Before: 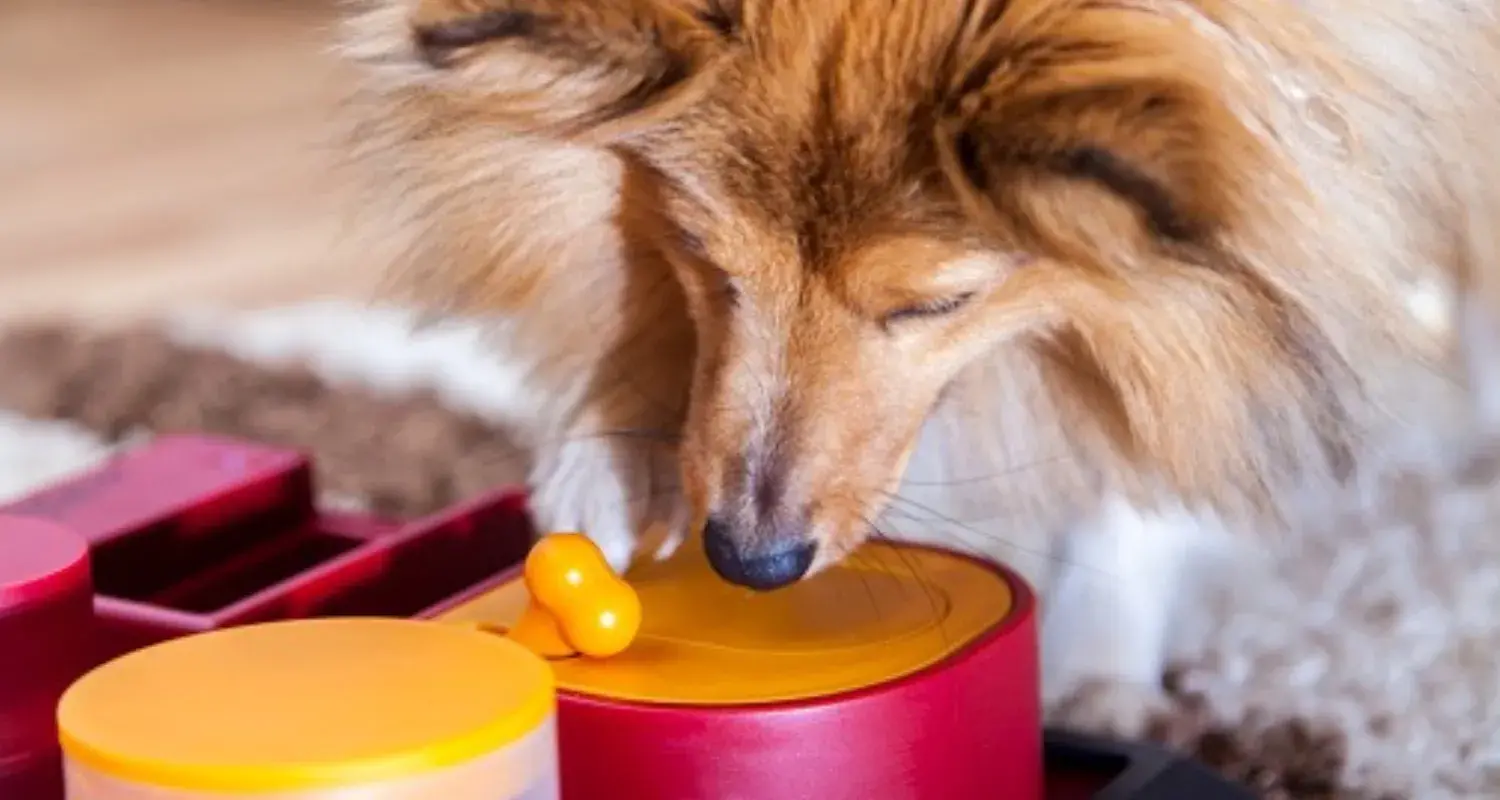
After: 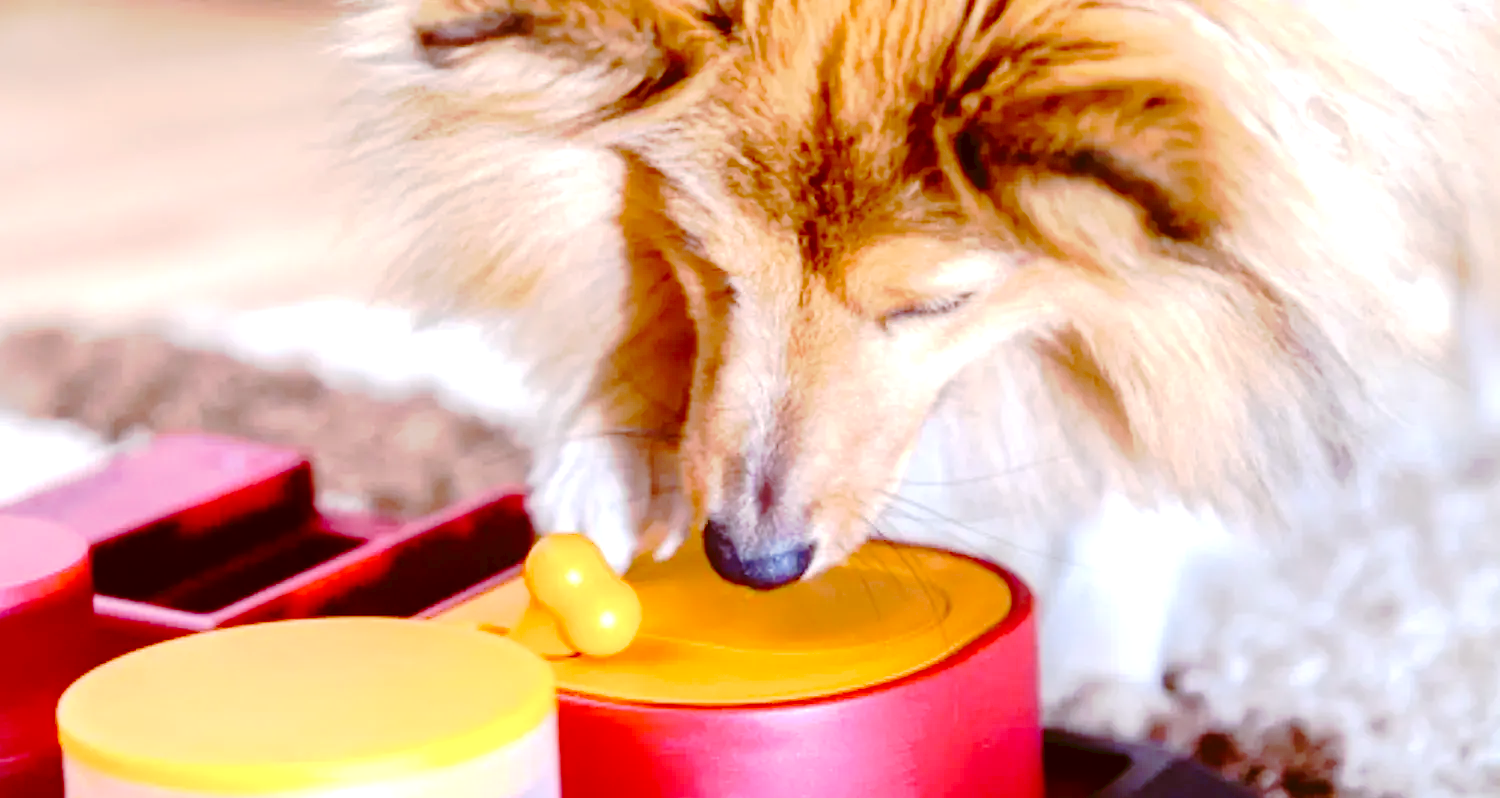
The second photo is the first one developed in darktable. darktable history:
crop: top 0.05%, bottom 0.098%
color balance: lift [1, 1.015, 1.004, 0.985], gamma [1, 0.958, 0.971, 1.042], gain [1, 0.956, 0.977, 1.044]
exposure: black level correction 0.001, exposure 0.675 EV, compensate highlight preservation false
tone curve: curves: ch0 [(0, 0) (0.003, 0.051) (0.011, 0.052) (0.025, 0.055) (0.044, 0.062) (0.069, 0.068) (0.1, 0.077) (0.136, 0.098) (0.177, 0.145) (0.224, 0.223) (0.277, 0.314) (0.335, 0.43) (0.399, 0.518) (0.468, 0.591) (0.543, 0.656) (0.623, 0.726) (0.709, 0.809) (0.801, 0.857) (0.898, 0.918) (1, 1)], preserve colors none
